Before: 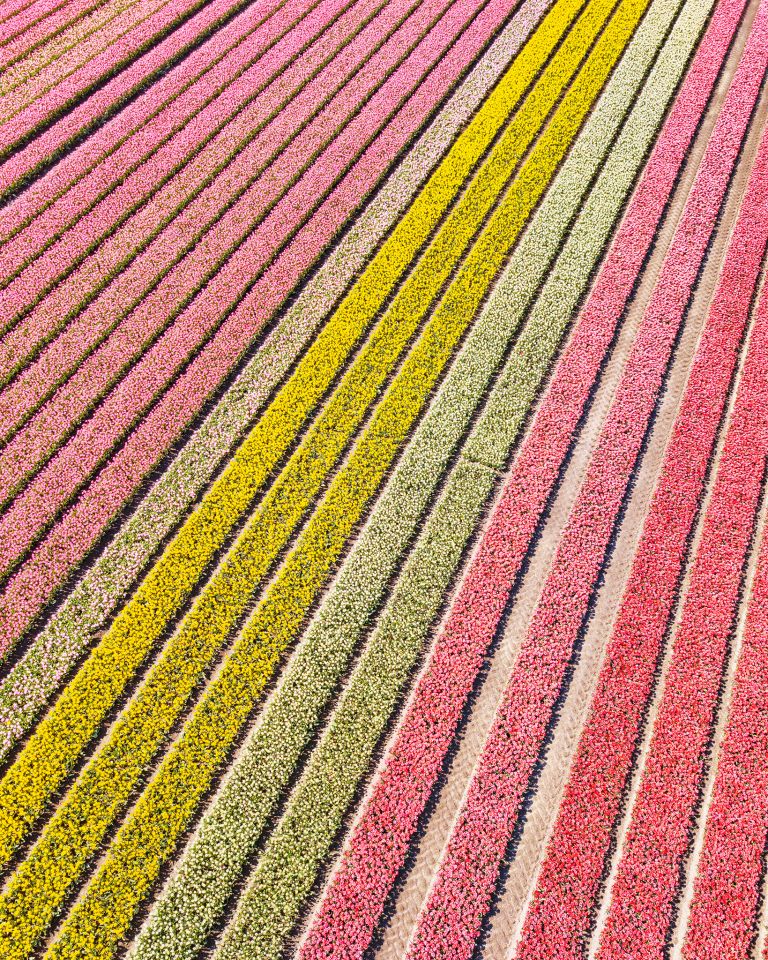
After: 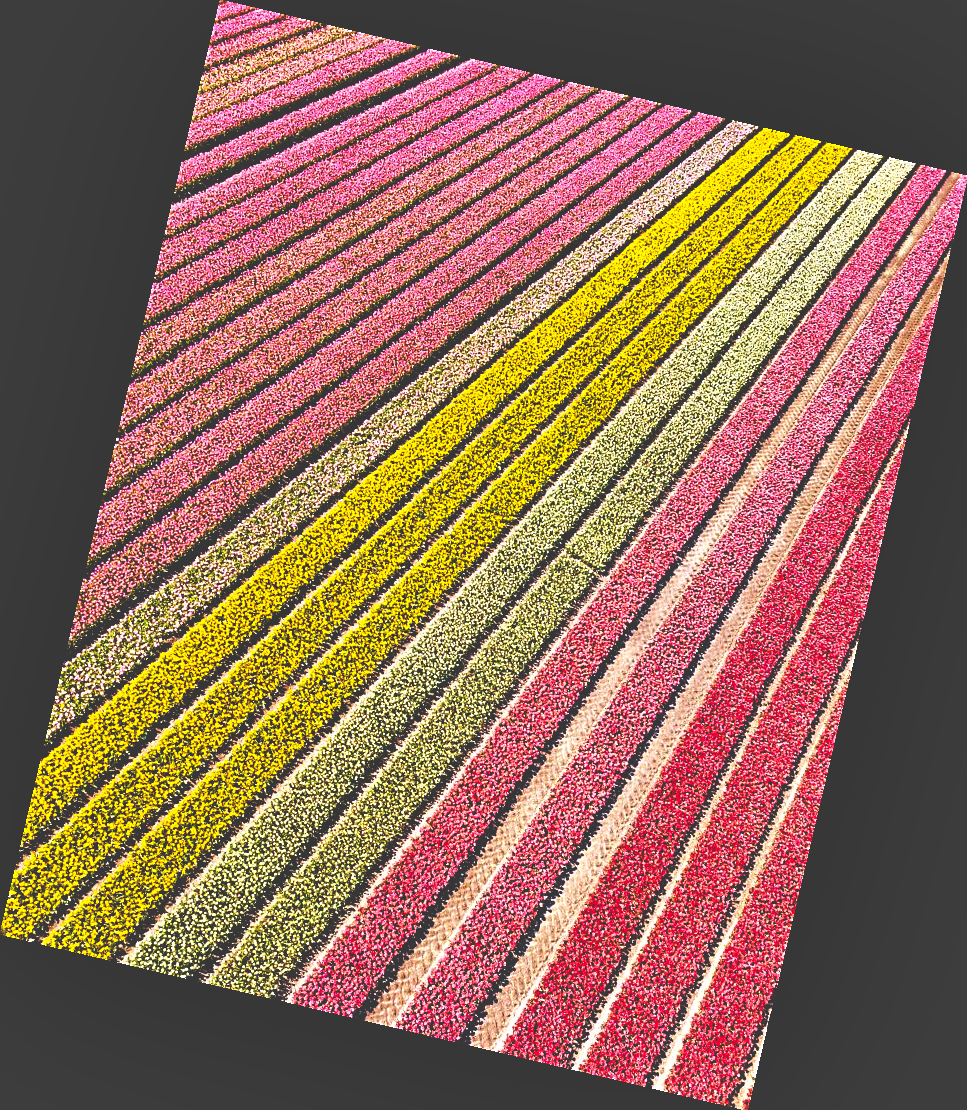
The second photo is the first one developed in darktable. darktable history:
sharpen: radius 1.967
base curve: curves: ch0 [(0, 0.036) (0.083, 0.04) (0.804, 1)], preserve colors none
shadows and highlights: shadows 37.27, highlights -28.18, soften with gaussian
rotate and perspective: rotation 13.27°, automatic cropping off
